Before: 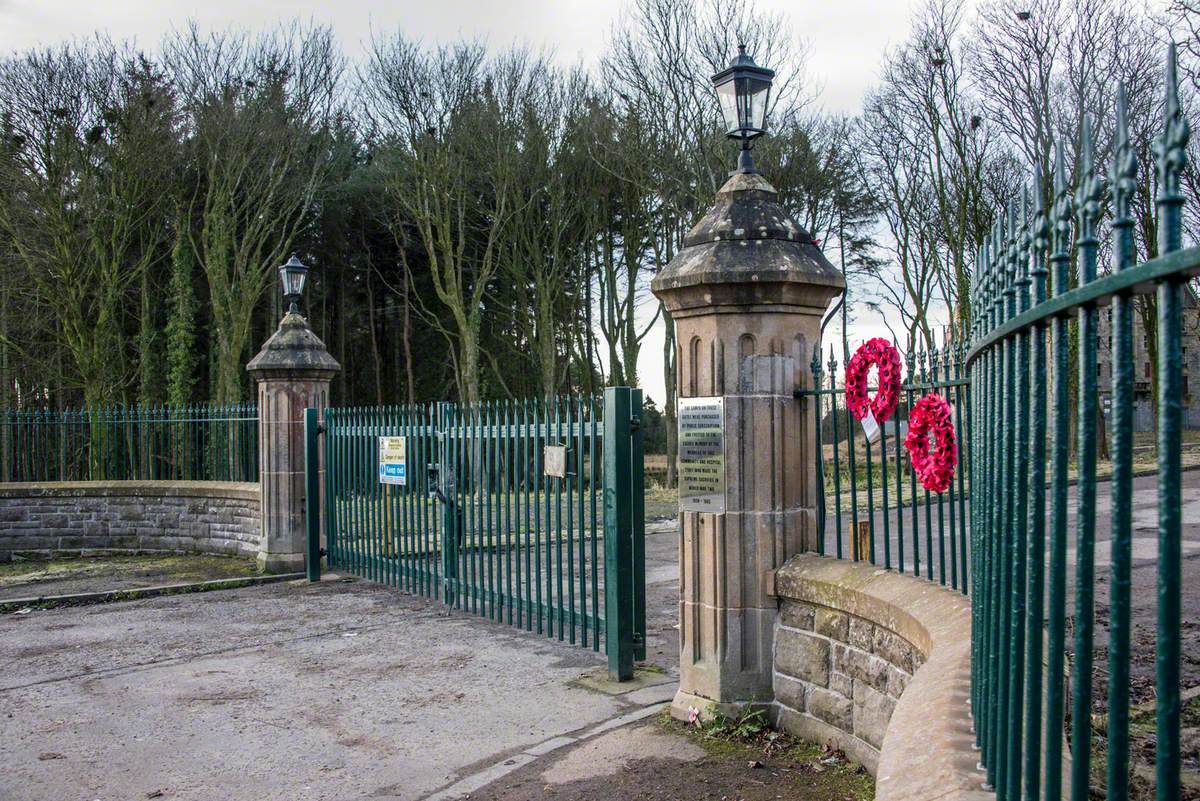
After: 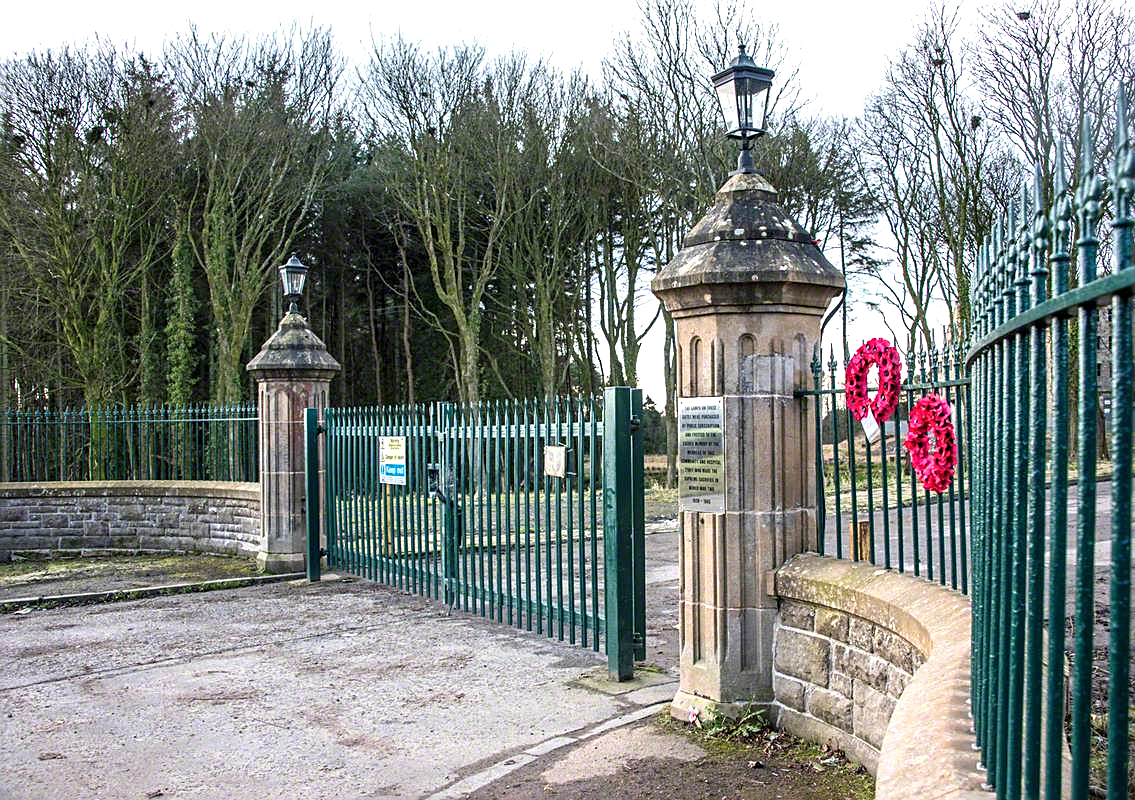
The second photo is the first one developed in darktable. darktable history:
exposure: exposure 0.72 EV, compensate highlight preservation false
crop and rotate: right 5.368%
sharpen: on, module defaults
